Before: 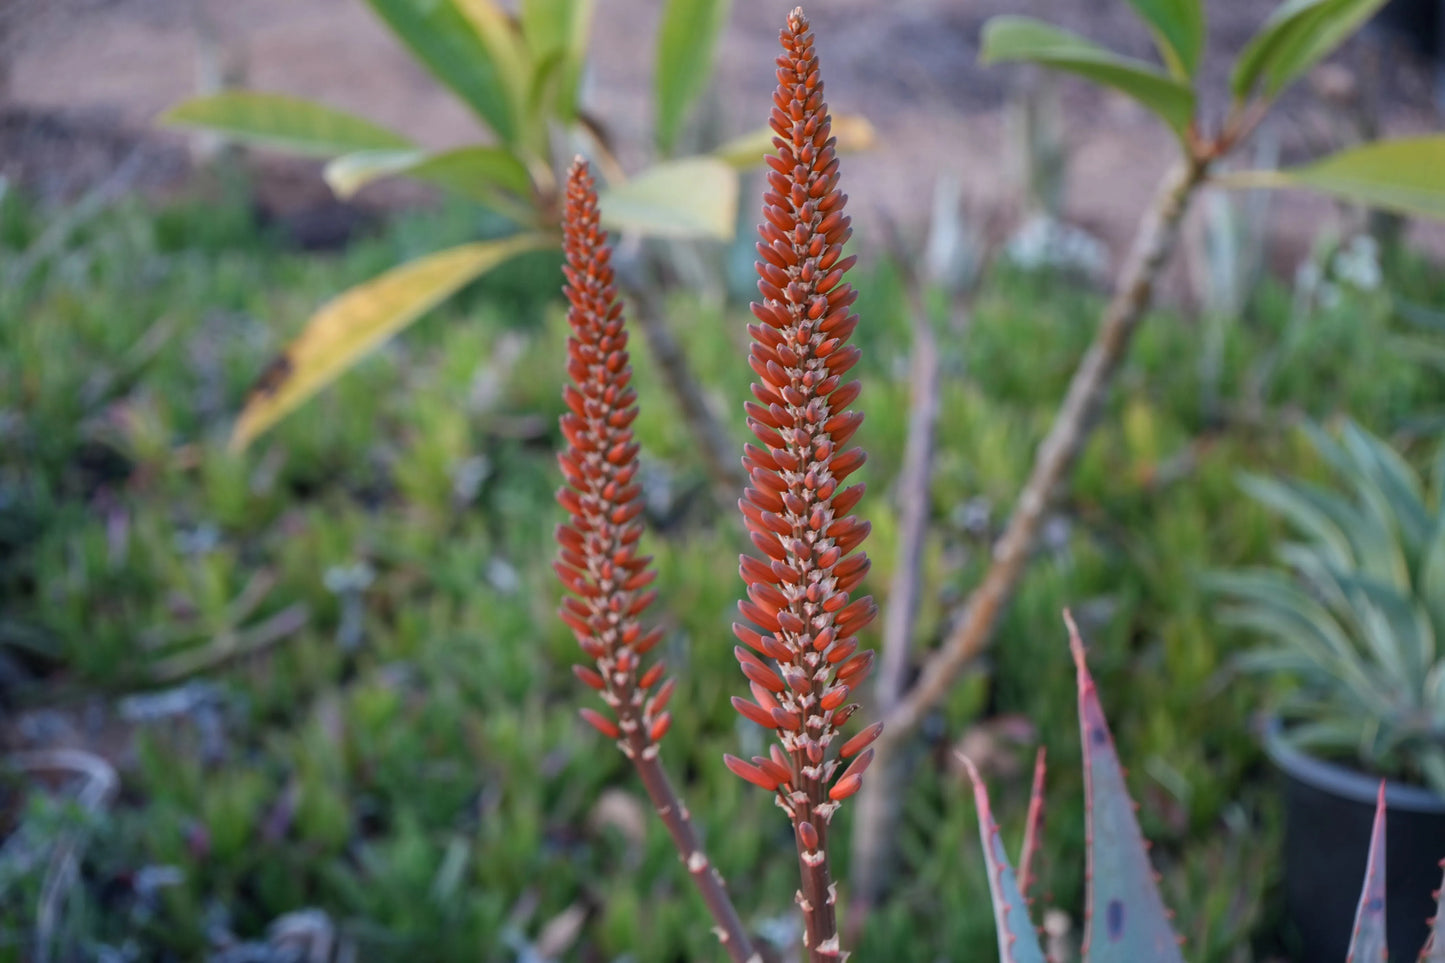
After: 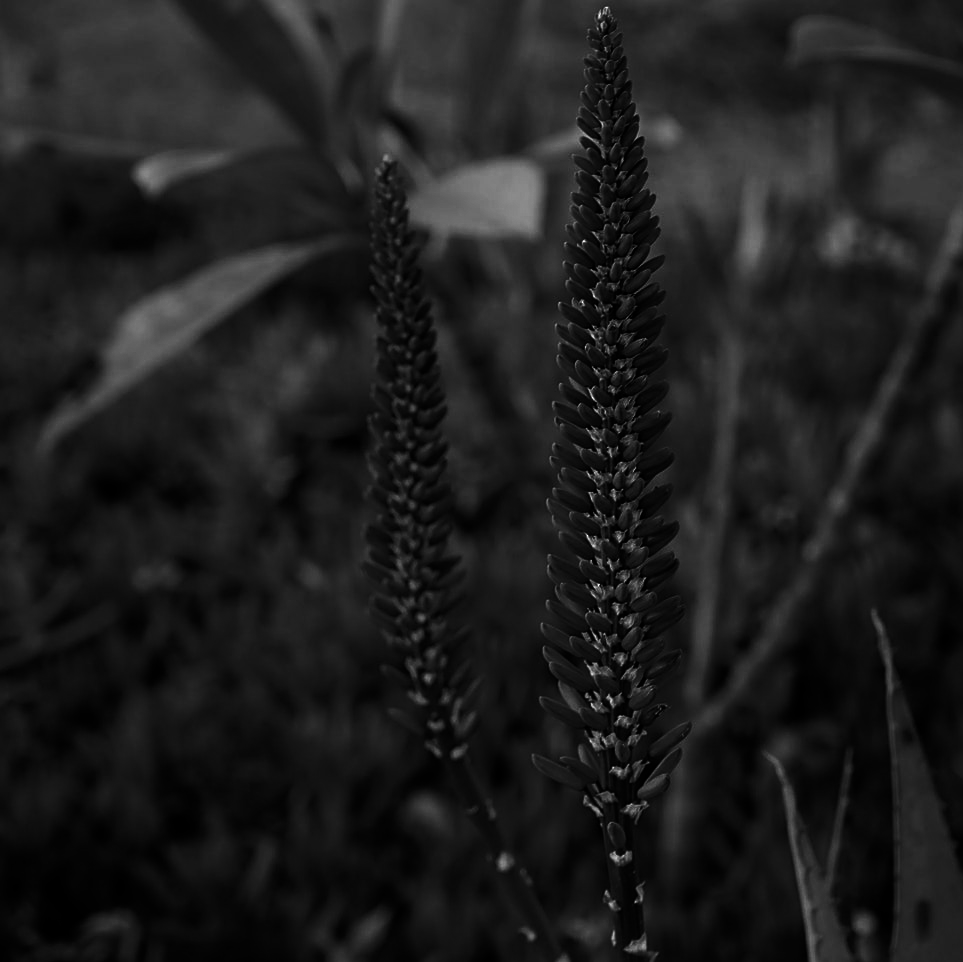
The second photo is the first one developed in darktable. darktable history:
sharpen: on, module defaults
monochrome: a 14.95, b -89.96
crop and rotate: left 13.342%, right 19.991%
contrast brightness saturation: brightness -1, saturation 1
color balance rgb: perceptual saturation grading › global saturation 20%, perceptual saturation grading › highlights -25%, perceptual saturation grading › shadows 50%
